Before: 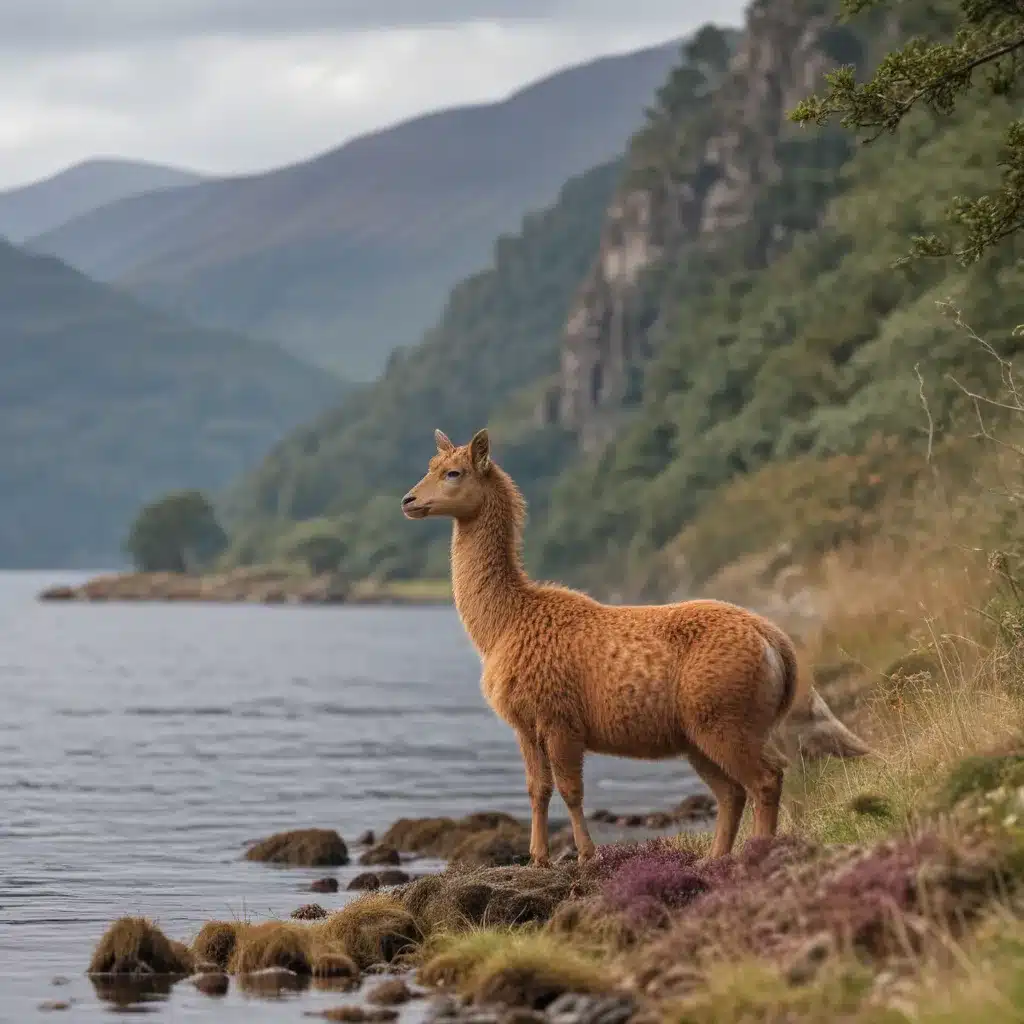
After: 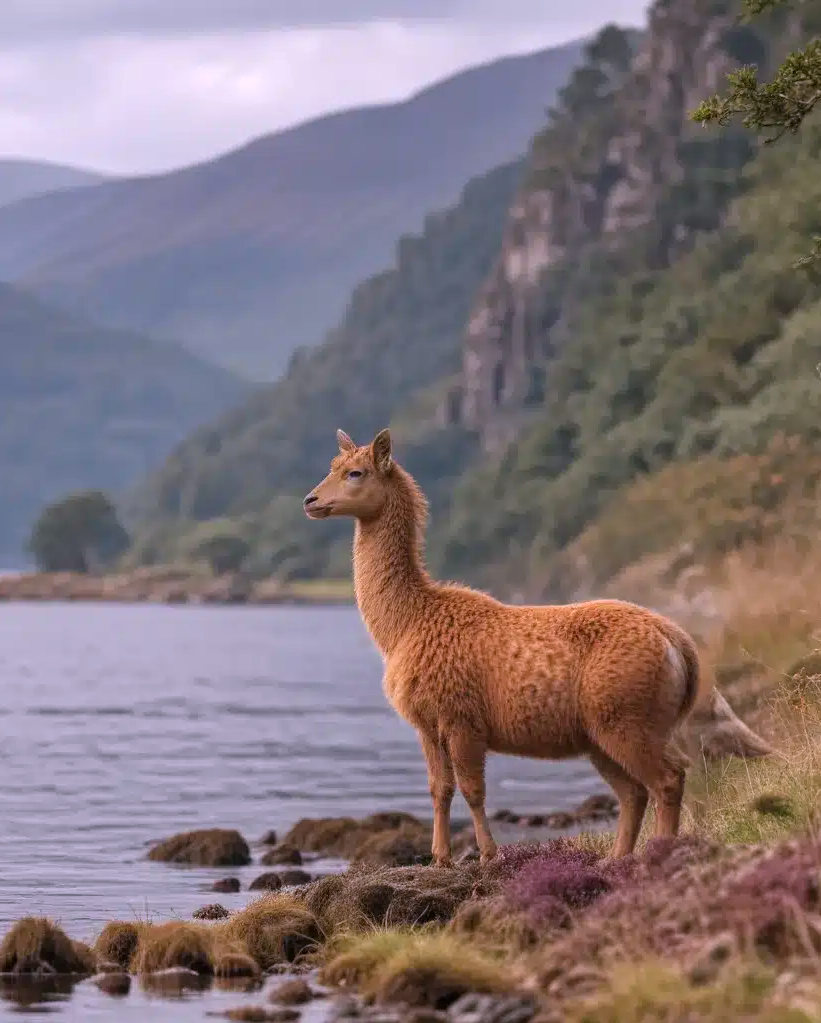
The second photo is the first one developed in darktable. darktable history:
crop and rotate: left 9.597%, right 10.195%
white balance: red 1.066, blue 1.119
